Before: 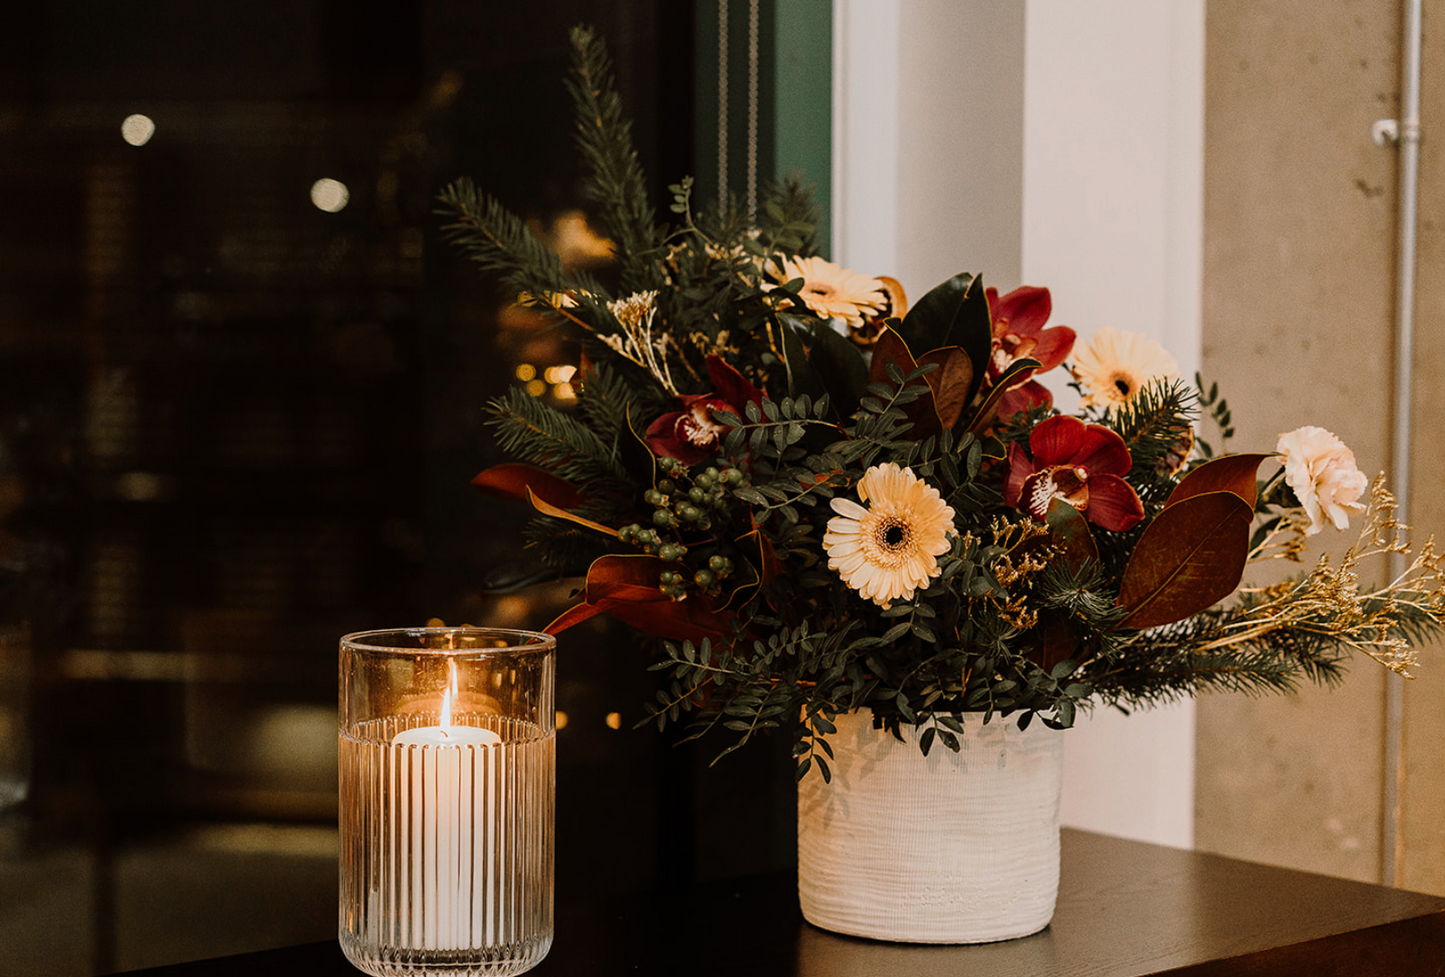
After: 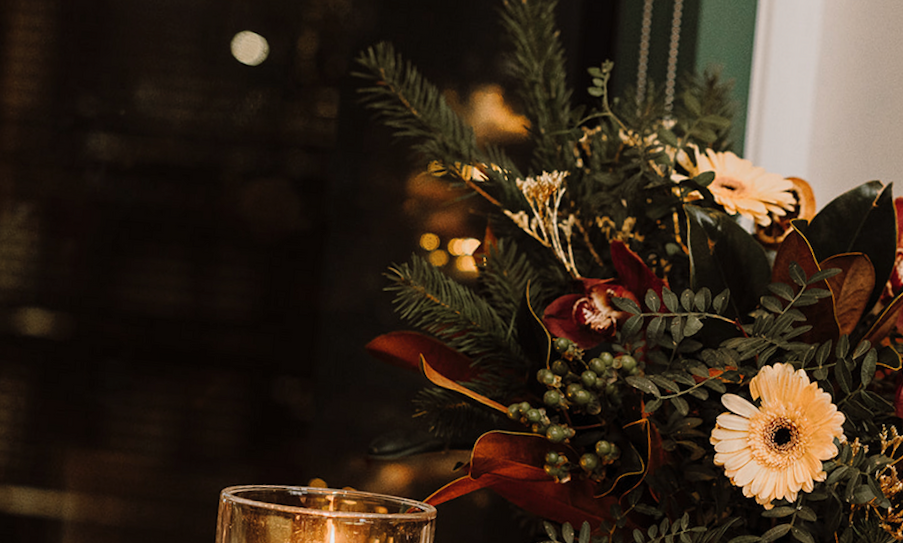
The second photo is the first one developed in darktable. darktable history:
crop and rotate: angle -4.99°, left 2.122%, top 6.945%, right 27.566%, bottom 30.519%
contrast brightness saturation: contrast 0.05, brightness 0.06, saturation 0.01
